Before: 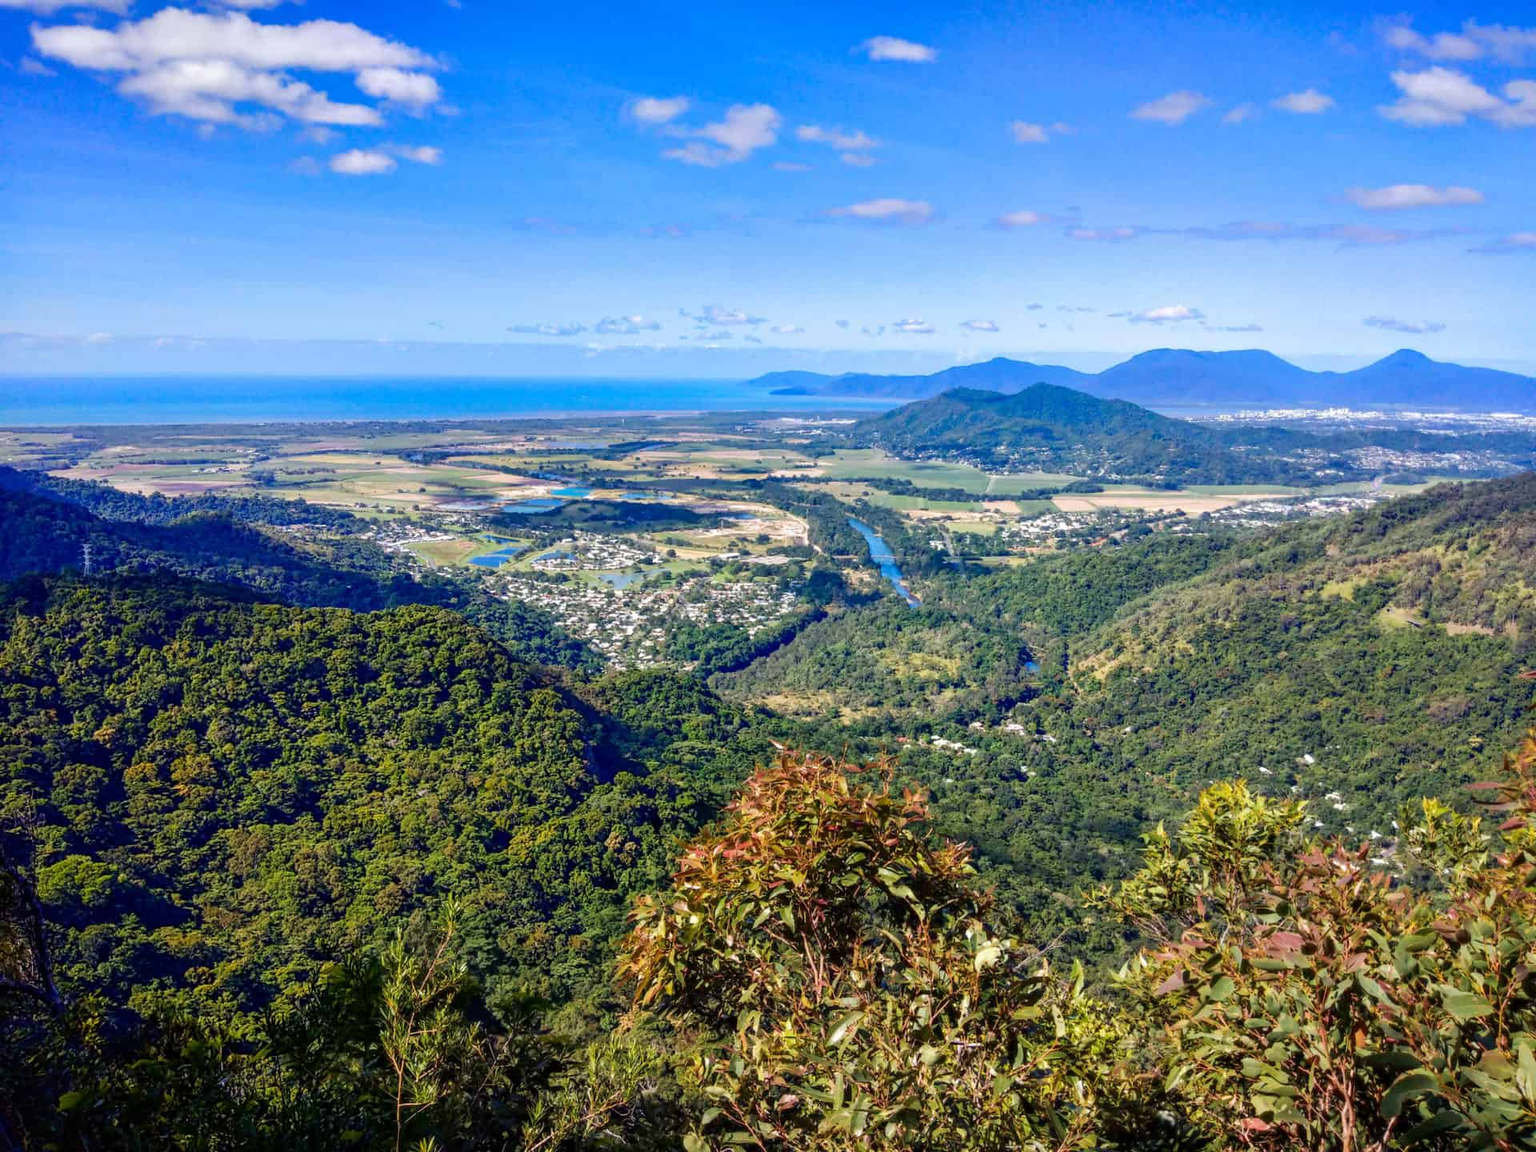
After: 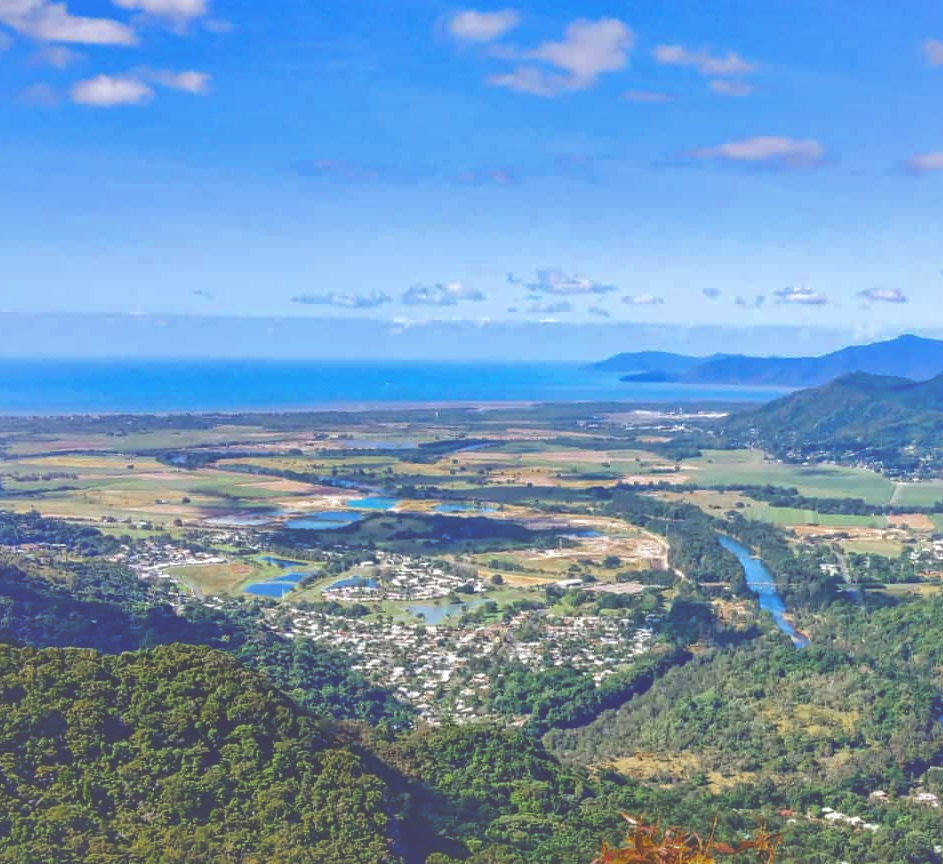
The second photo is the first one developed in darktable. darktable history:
shadows and highlights: on, module defaults
color zones: curves: ch0 [(0.11, 0.396) (0.195, 0.36) (0.25, 0.5) (0.303, 0.412) (0.357, 0.544) (0.75, 0.5) (0.967, 0.328)]; ch1 [(0, 0.468) (0.112, 0.512) (0.202, 0.6) (0.25, 0.5) (0.307, 0.352) (0.357, 0.544) (0.75, 0.5) (0.963, 0.524)]
crop: left 17.84%, top 7.836%, right 33.001%, bottom 32.151%
exposure: black level correction -0.043, exposure 0.059 EV, compensate highlight preservation false
